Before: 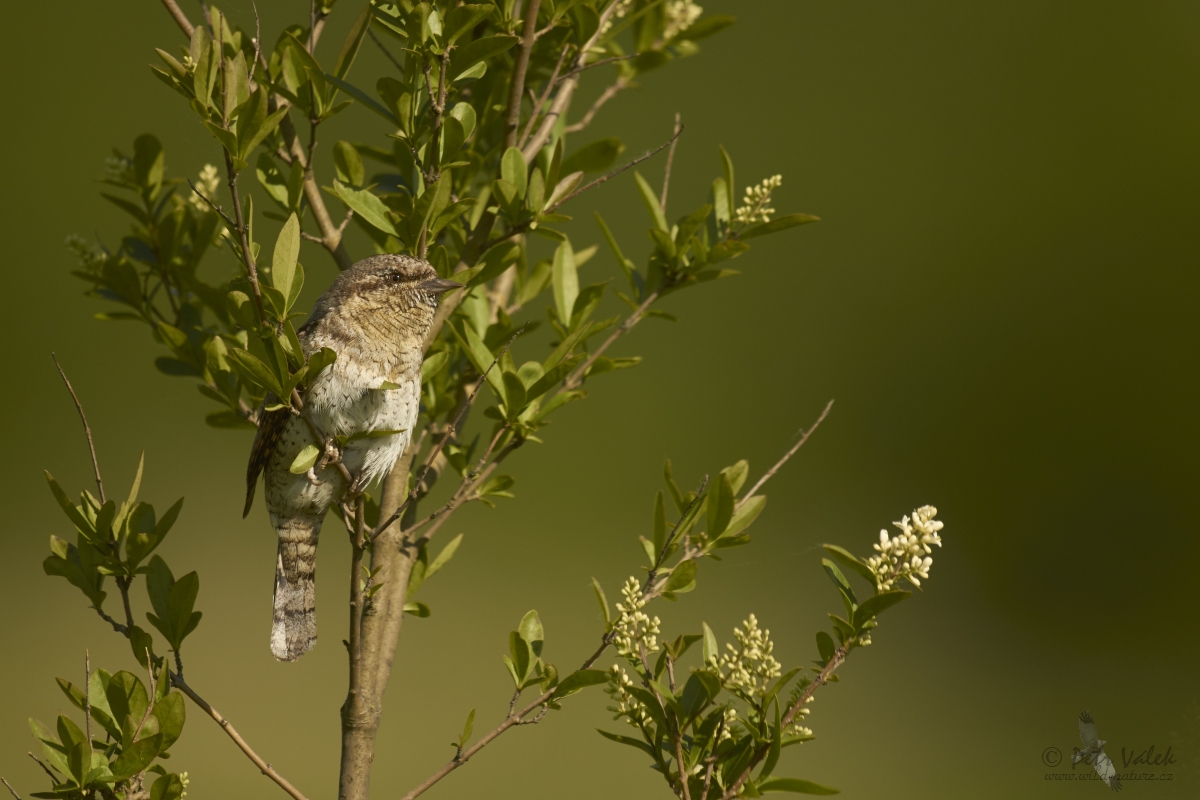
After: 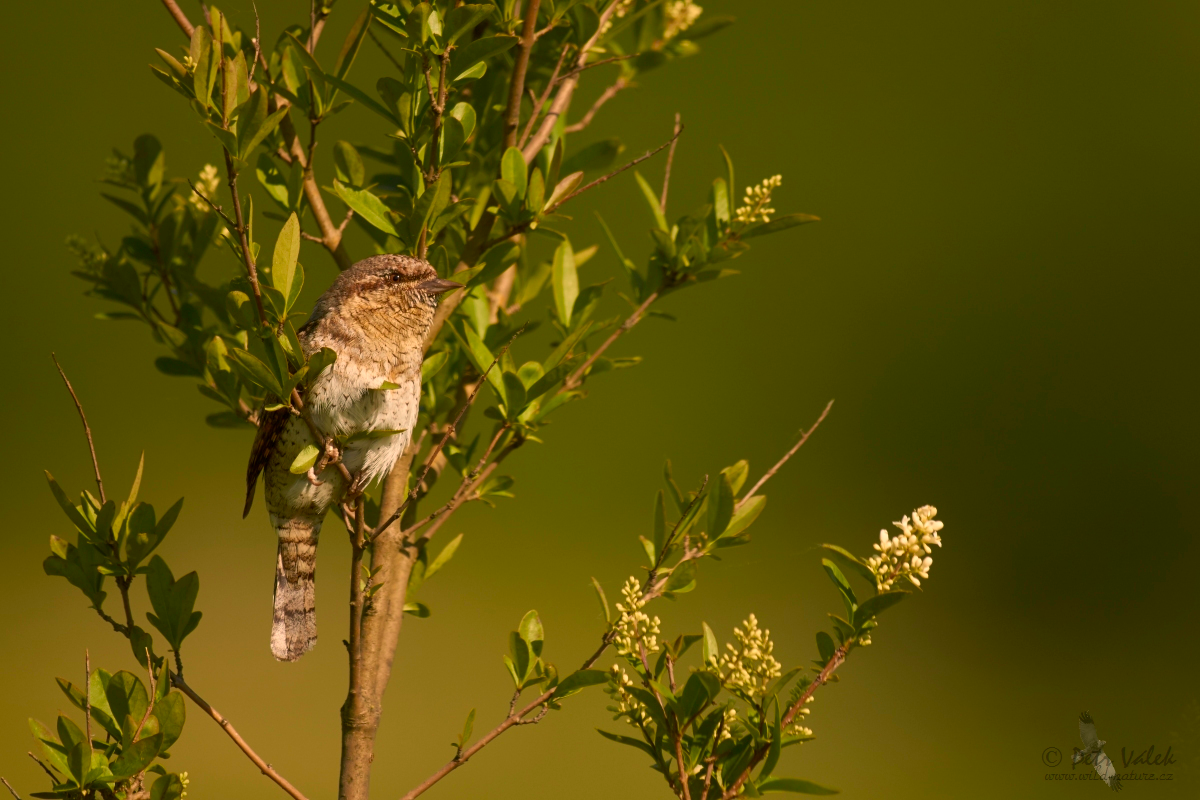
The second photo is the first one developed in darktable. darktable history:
color correction: highlights a* 11.96, highlights b* 11.58
exposure: black level correction 0.002, compensate highlight preservation false
